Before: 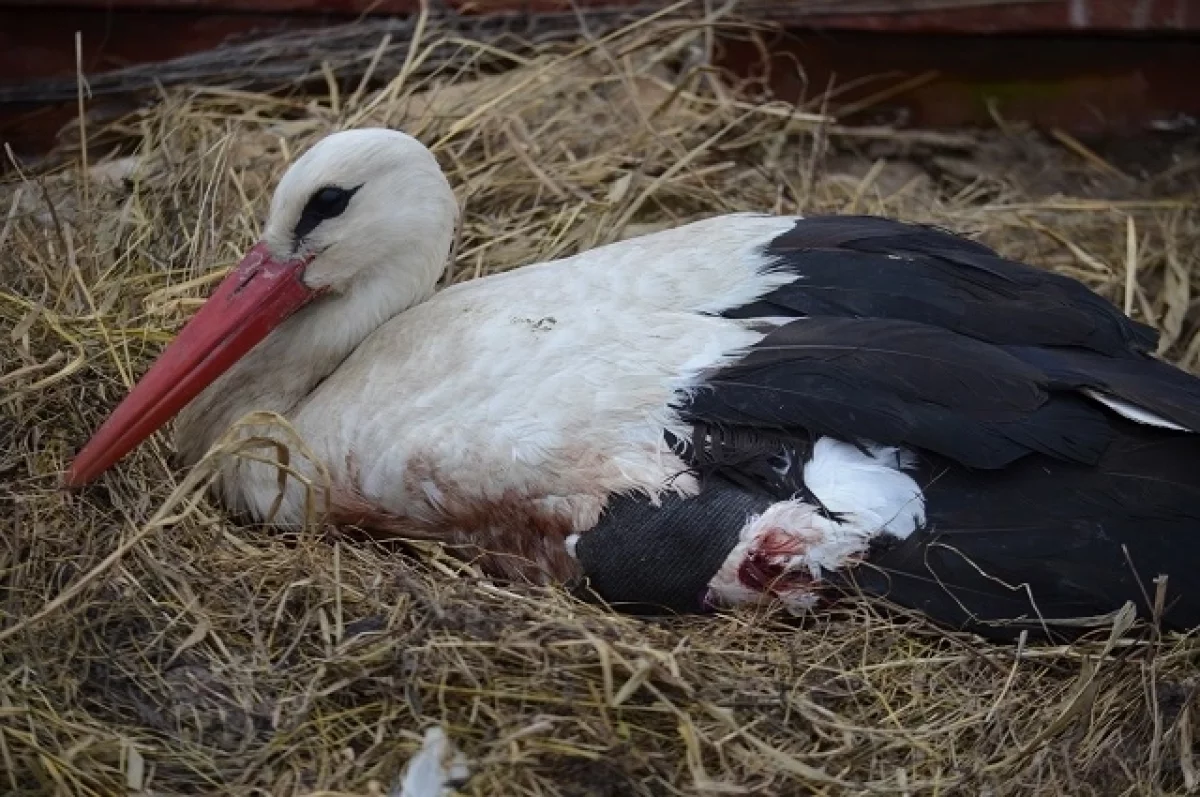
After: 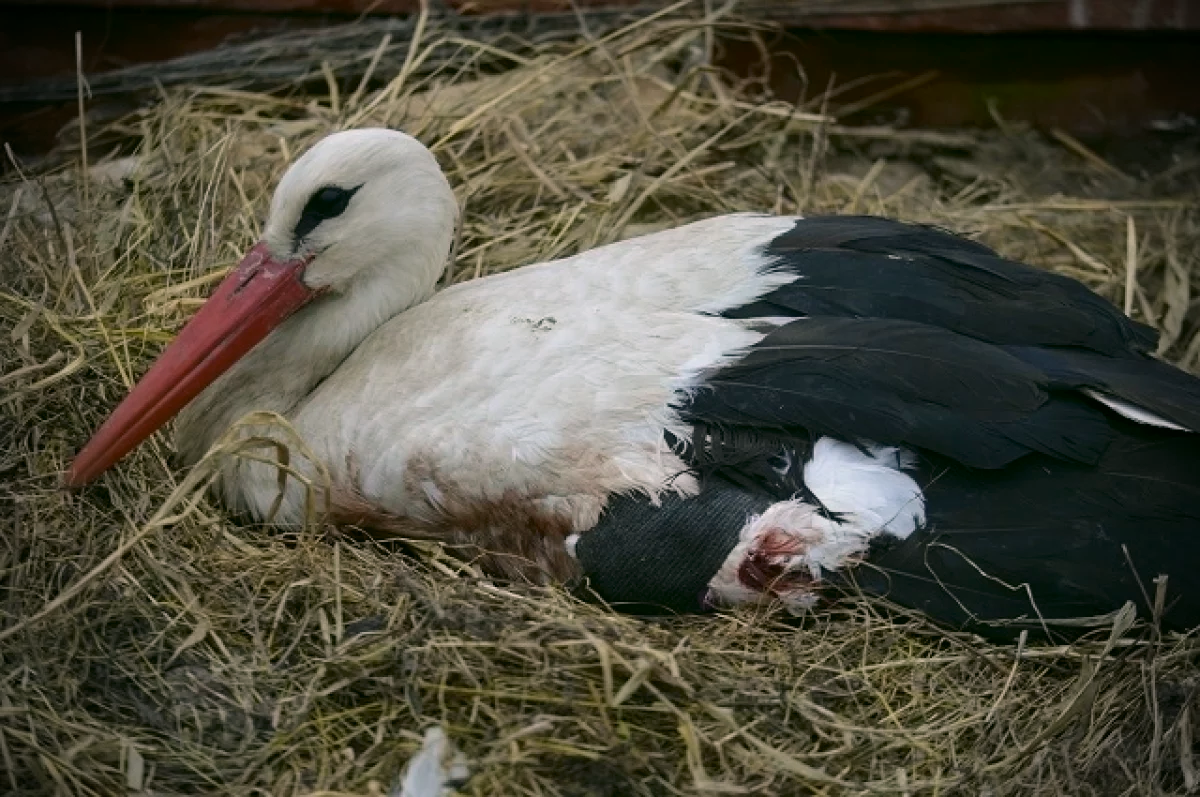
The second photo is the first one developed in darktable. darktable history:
vignetting: unbound false
color correction: highlights a* 4.02, highlights b* 4.98, shadows a* -7.55, shadows b* 4.98
